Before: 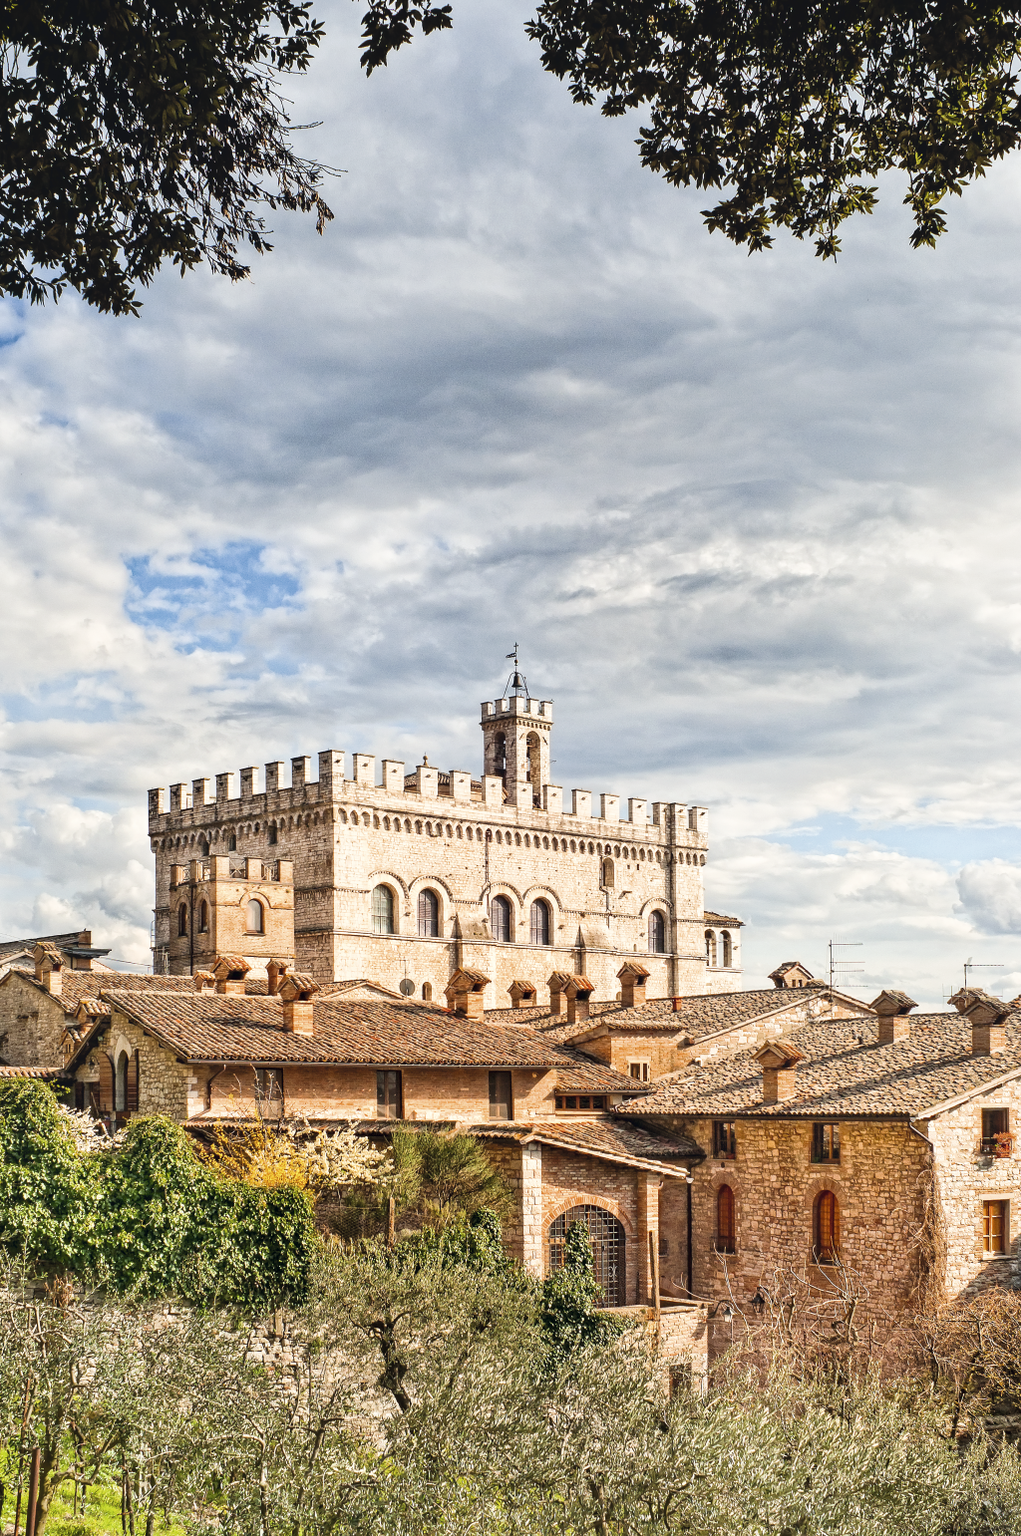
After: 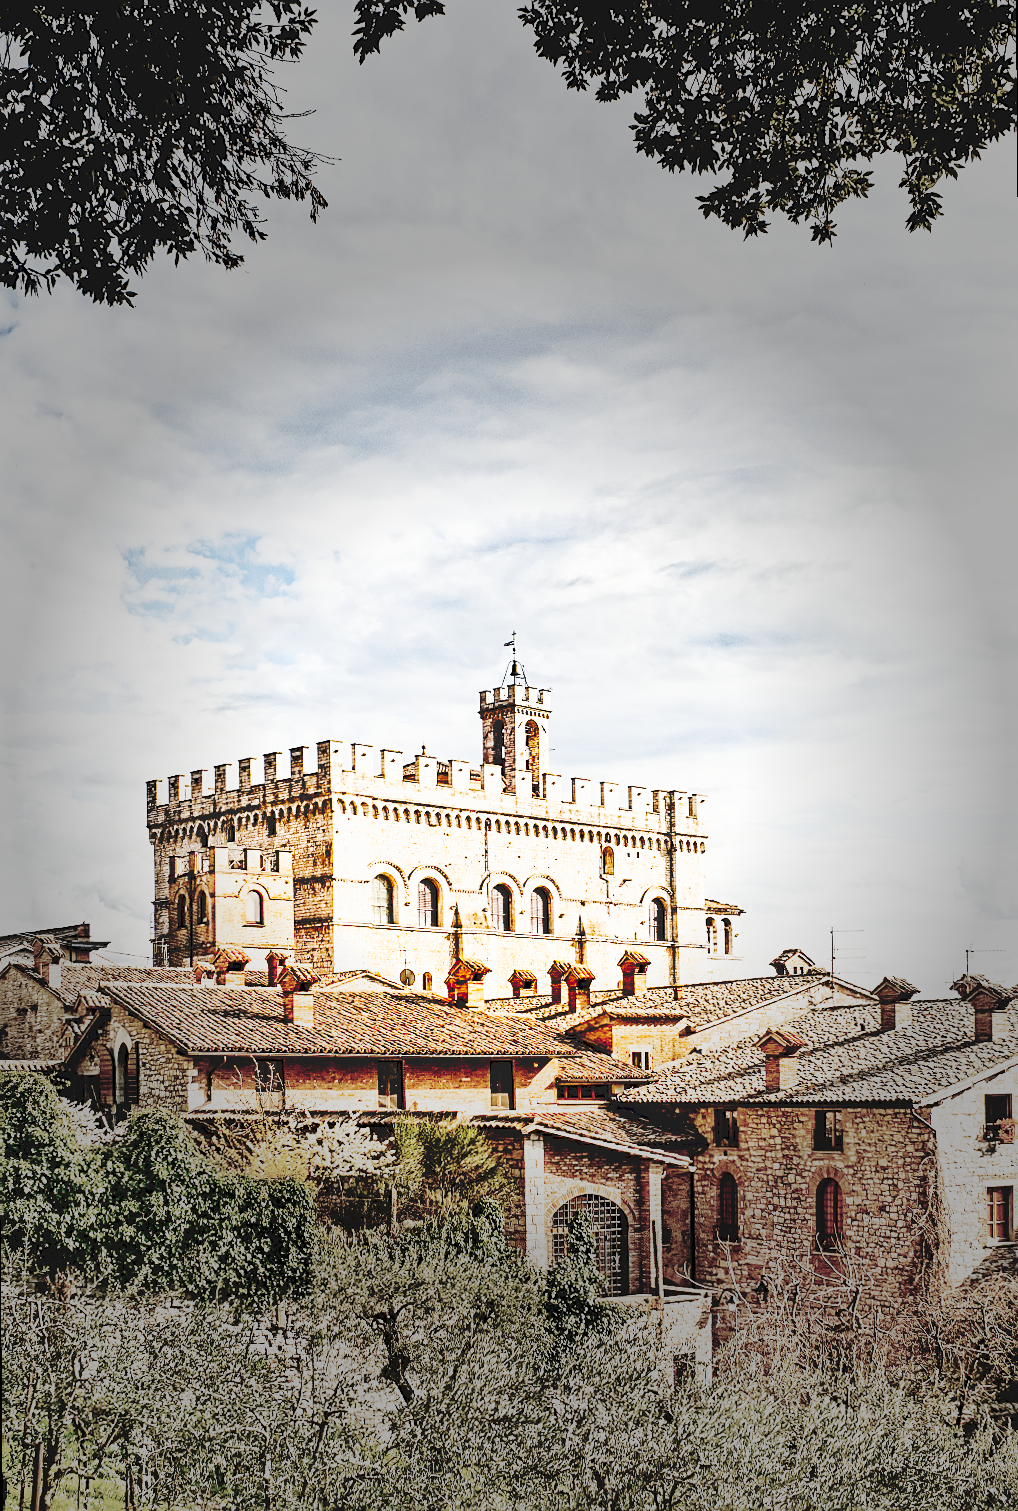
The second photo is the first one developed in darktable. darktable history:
vignetting: fall-off start 31.28%, fall-off radius 34.64%, brightness -0.575
crop: bottom 0.071%
rotate and perspective: rotation -0.45°, automatic cropping original format, crop left 0.008, crop right 0.992, crop top 0.012, crop bottom 0.988
exposure: exposure -0.462 EV, compensate highlight preservation false
sharpen: on, module defaults
tone curve: curves: ch0 [(0, 0) (0.003, 0.156) (0.011, 0.156) (0.025, 0.161) (0.044, 0.161) (0.069, 0.161) (0.1, 0.166) (0.136, 0.168) (0.177, 0.179) (0.224, 0.202) (0.277, 0.241) (0.335, 0.296) (0.399, 0.378) (0.468, 0.484) (0.543, 0.604) (0.623, 0.728) (0.709, 0.822) (0.801, 0.918) (0.898, 0.98) (1, 1)], preserve colors none
base curve: curves: ch0 [(0, 0) (0.036, 0.01) (0.123, 0.254) (0.258, 0.504) (0.507, 0.748) (1, 1)], preserve colors none
